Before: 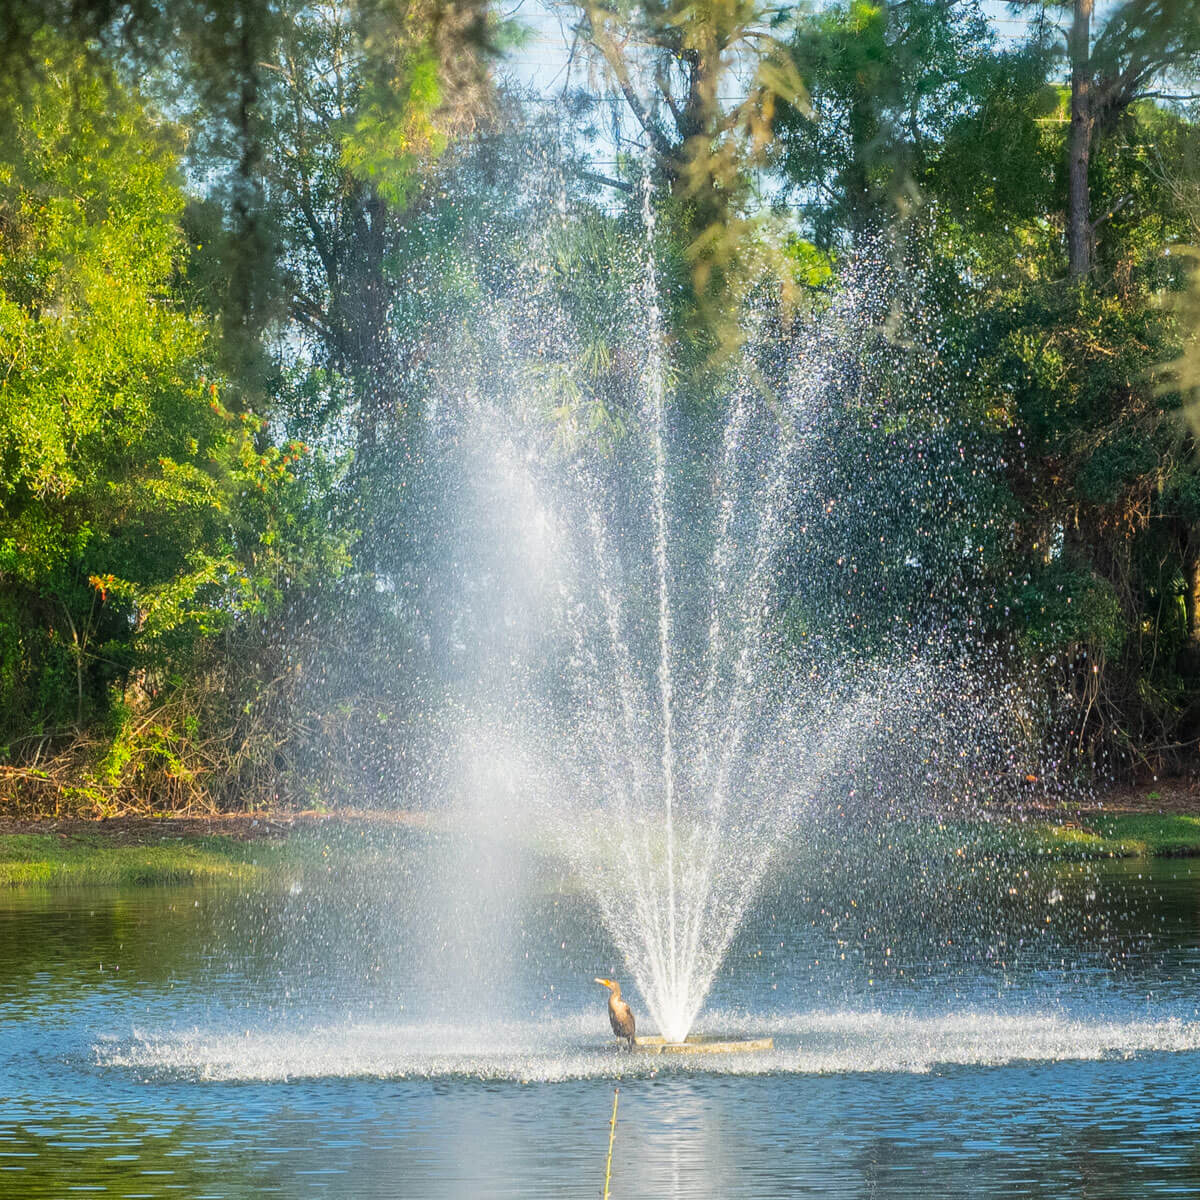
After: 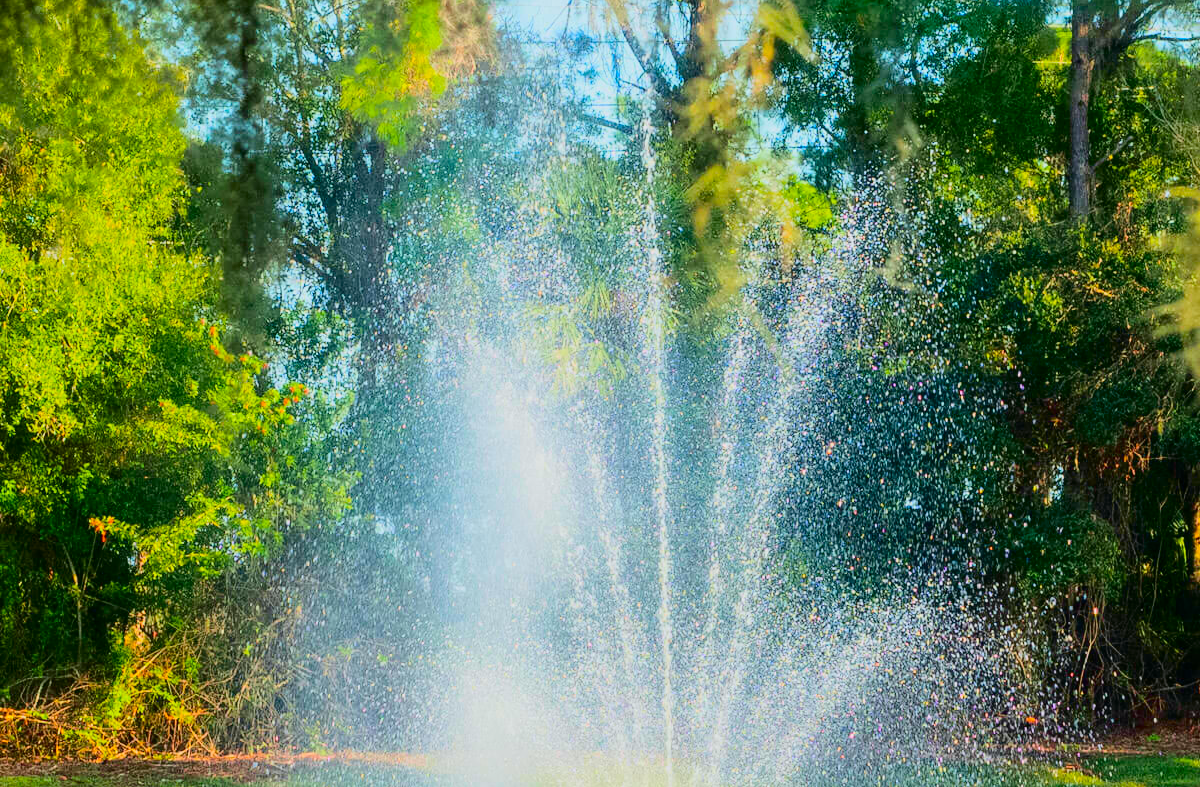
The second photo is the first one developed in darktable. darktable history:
crop and rotate: top 4.848%, bottom 29.503%
tone curve: curves: ch0 [(0, 0) (0.128, 0.068) (0.292, 0.274) (0.453, 0.507) (0.653, 0.717) (0.785, 0.817) (0.995, 0.917)]; ch1 [(0, 0) (0.384, 0.365) (0.463, 0.447) (0.486, 0.474) (0.503, 0.497) (0.52, 0.525) (0.559, 0.591) (0.583, 0.623) (0.672, 0.699) (0.766, 0.773) (1, 1)]; ch2 [(0, 0) (0.374, 0.344) (0.446, 0.443) (0.501, 0.5) (0.527, 0.549) (0.565, 0.582) (0.624, 0.632) (1, 1)], color space Lab, independent channels, preserve colors none
color balance rgb: linear chroma grading › global chroma 15%, perceptual saturation grading › global saturation 30%
